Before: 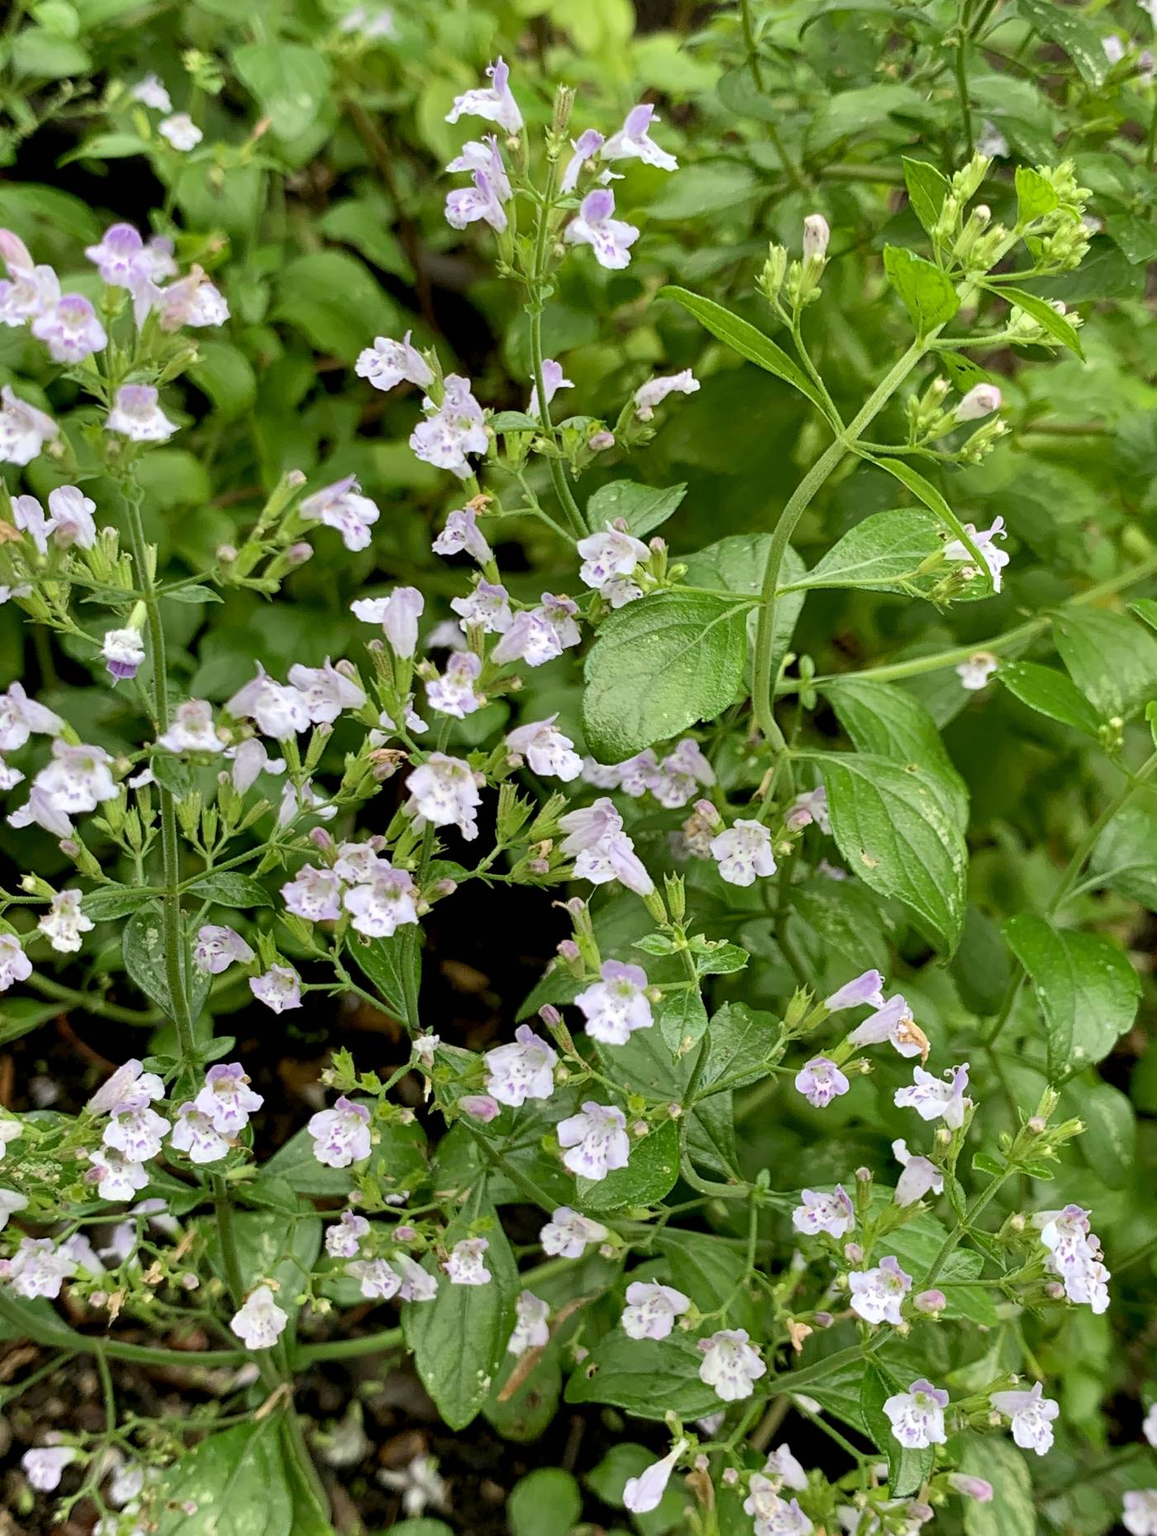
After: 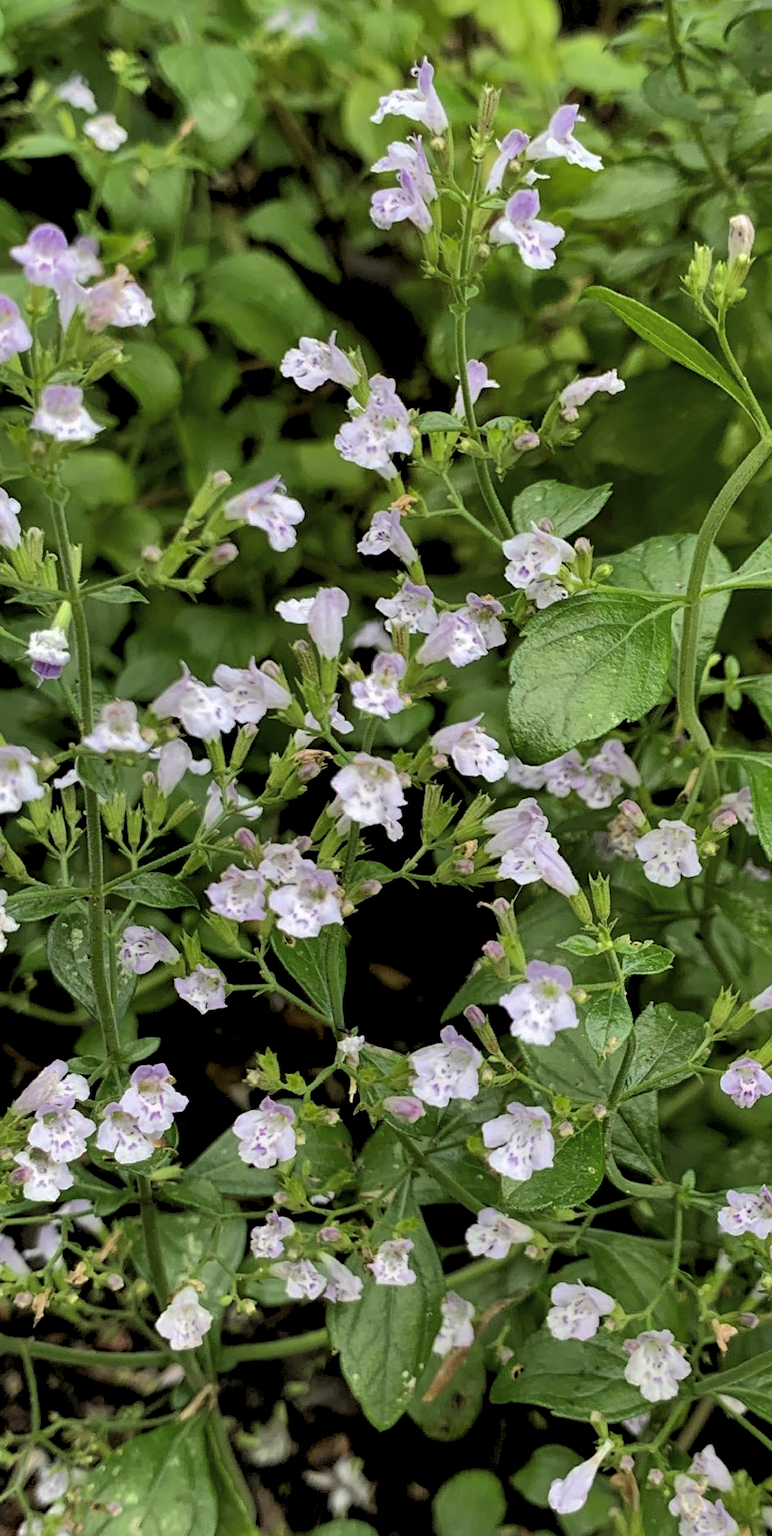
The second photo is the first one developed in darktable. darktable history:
levels: white 99.93%, levels [0.116, 0.574, 1]
contrast brightness saturation: contrast 0.099, brightness 0.024, saturation 0.024
crop and rotate: left 6.507%, right 26.684%
shadows and highlights: on, module defaults
